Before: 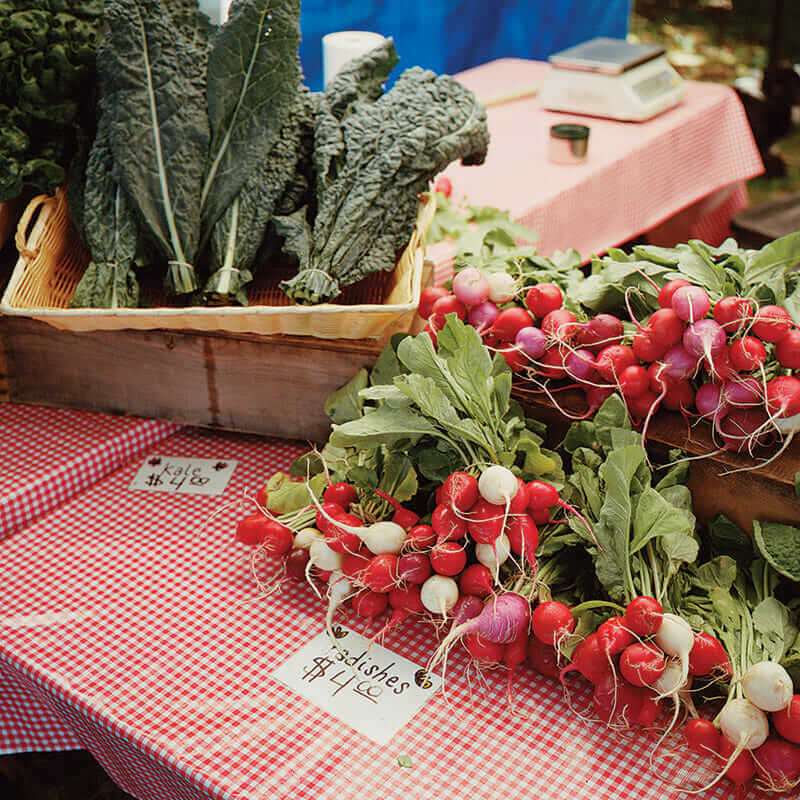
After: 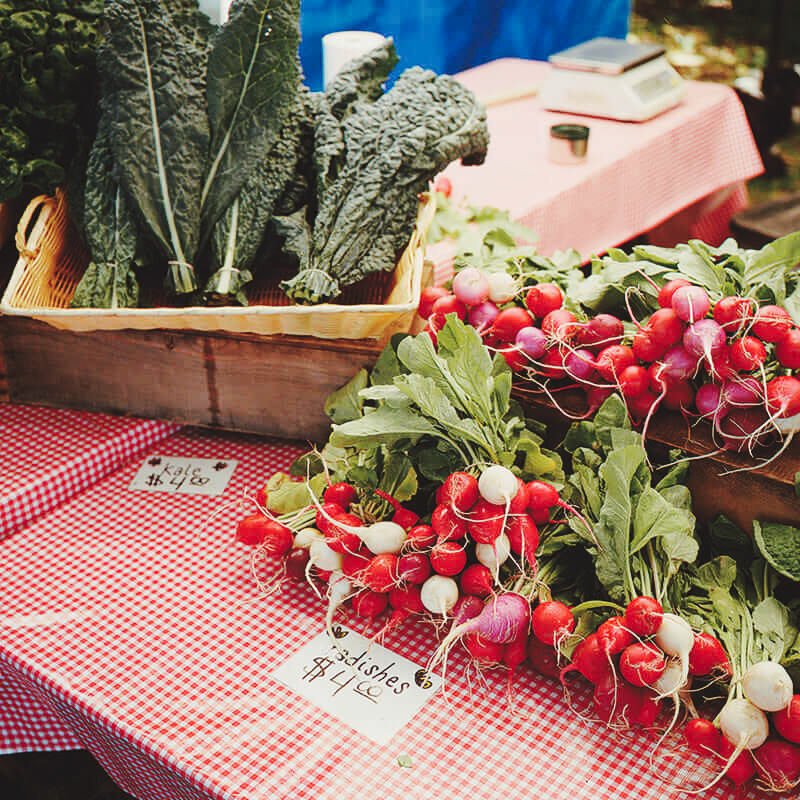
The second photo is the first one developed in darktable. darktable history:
white balance: emerald 1
tone curve: curves: ch0 [(0, 0) (0.003, 0.1) (0.011, 0.101) (0.025, 0.11) (0.044, 0.126) (0.069, 0.14) (0.1, 0.158) (0.136, 0.18) (0.177, 0.206) (0.224, 0.243) (0.277, 0.293) (0.335, 0.36) (0.399, 0.446) (0.468, 0.537) (0.543, 0.618) (0.623, 0.694) (0.709, 0.763) (0.801, 0.836) (0.898, 0.908) (1, 1)], preserve colors none
rotate and perspective: crop left 0, crop top 0
shadows and highlights: shadows -30, highlights 30
